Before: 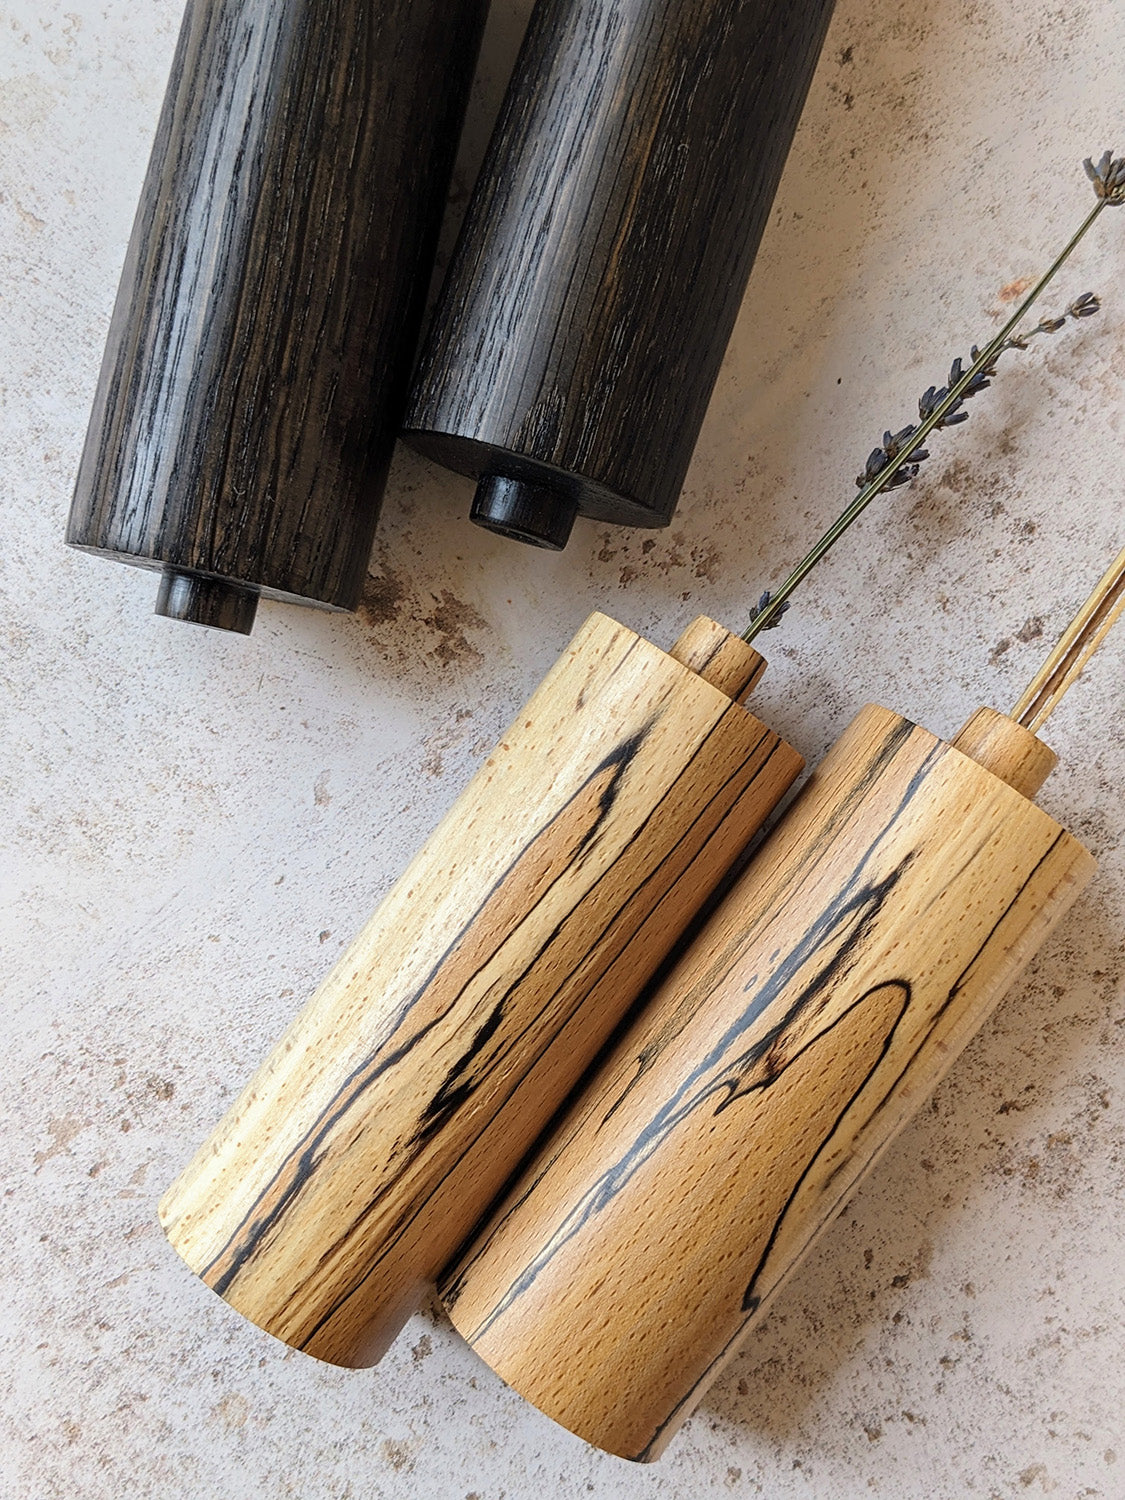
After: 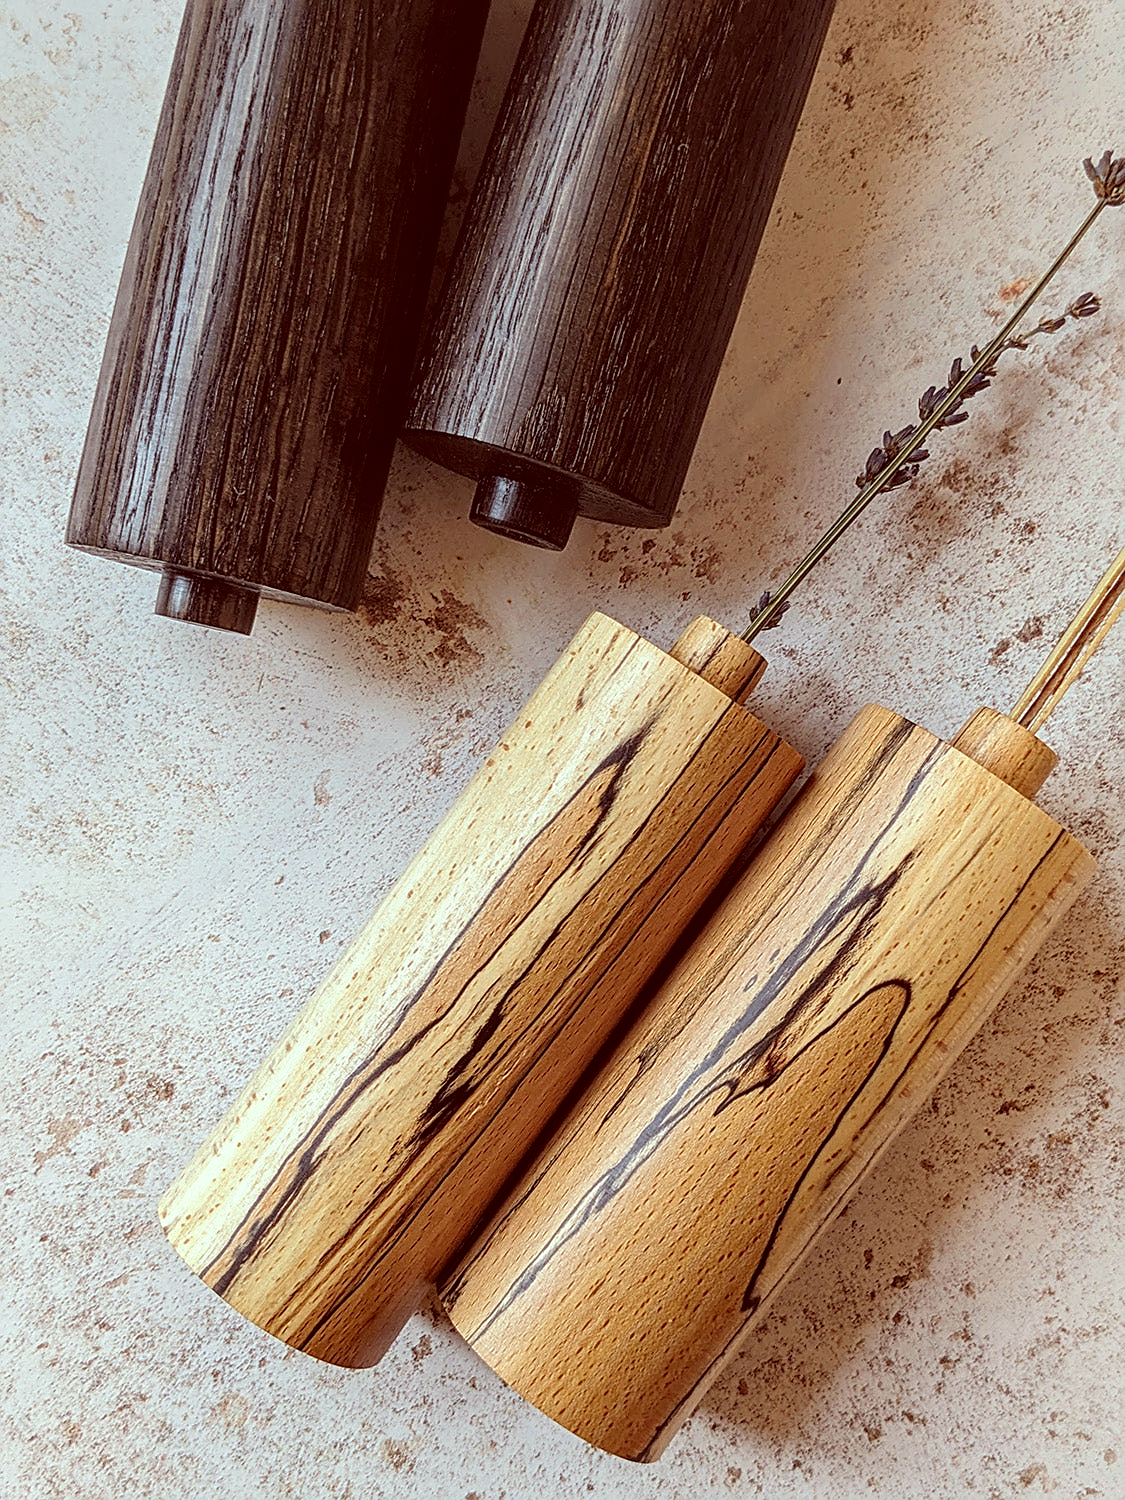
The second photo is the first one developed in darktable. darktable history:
color correction: highlights a* -7.23, highlights b* -0.161, shadows a* 20.08, shadows b* 11.73
sharpen: on, module defaults
tone equalizer: -7 EV 0.13 EV, smoothing diameter 25%, edges refinement/feathering 10, preserve details guided filter
local contrast: on, module defaults
